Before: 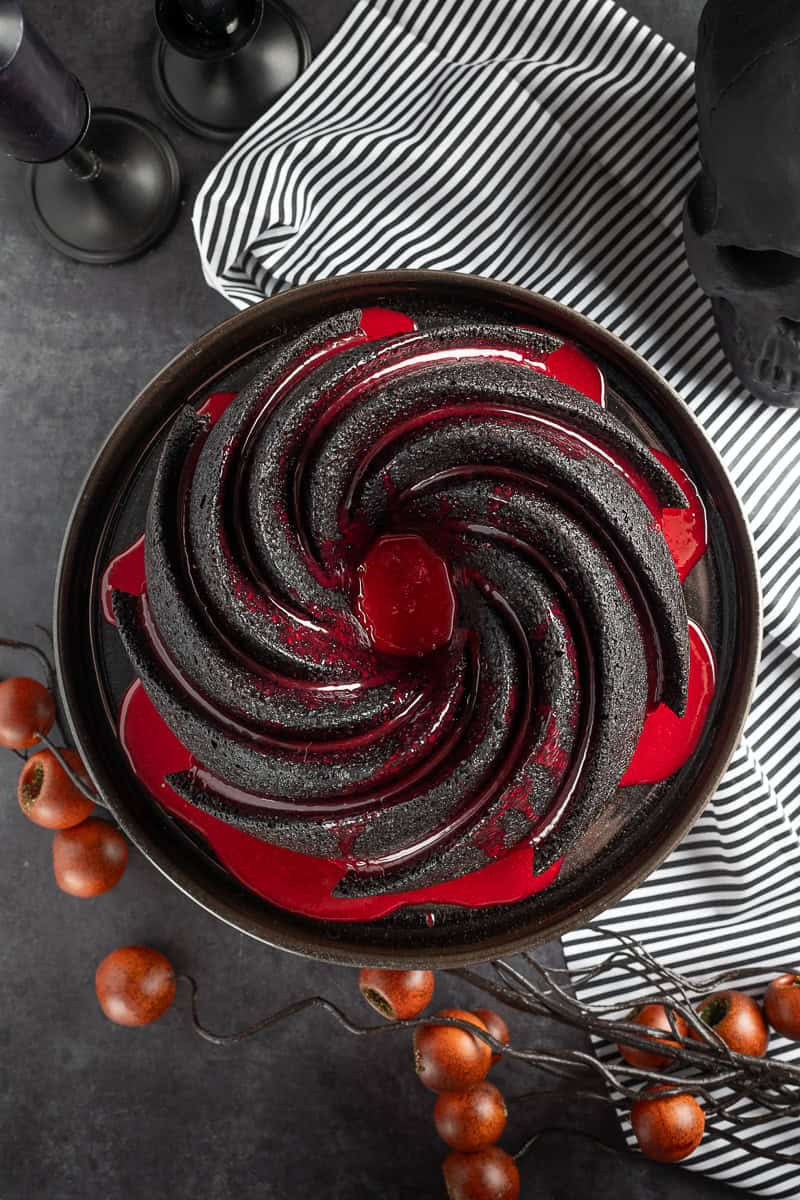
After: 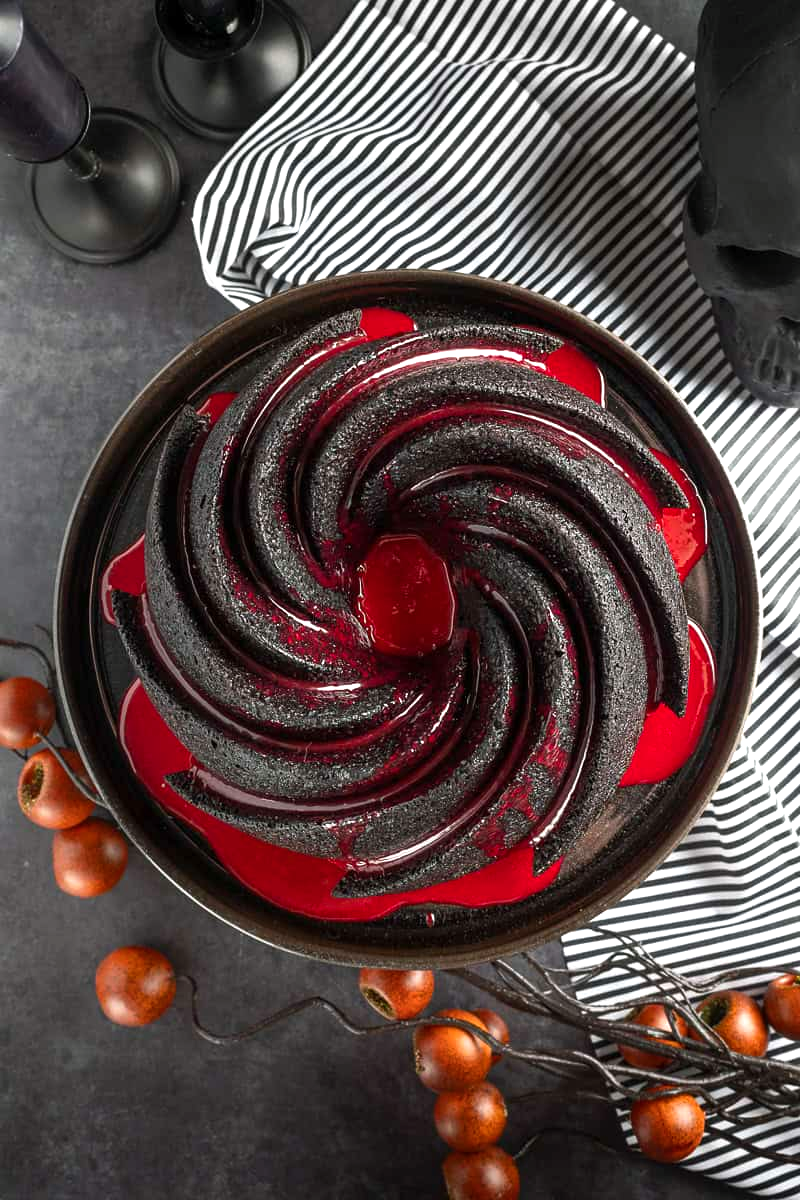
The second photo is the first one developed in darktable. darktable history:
tone equalizer: on, module defaults
color balance rgb: shadows lift › chroma 0.984%, shadows lift › hue 115.03°, perceptual saturation grading › global saturation 0.143%, perceptual brilliance grading › global brilliance 11.236%, global vibrance 20%
